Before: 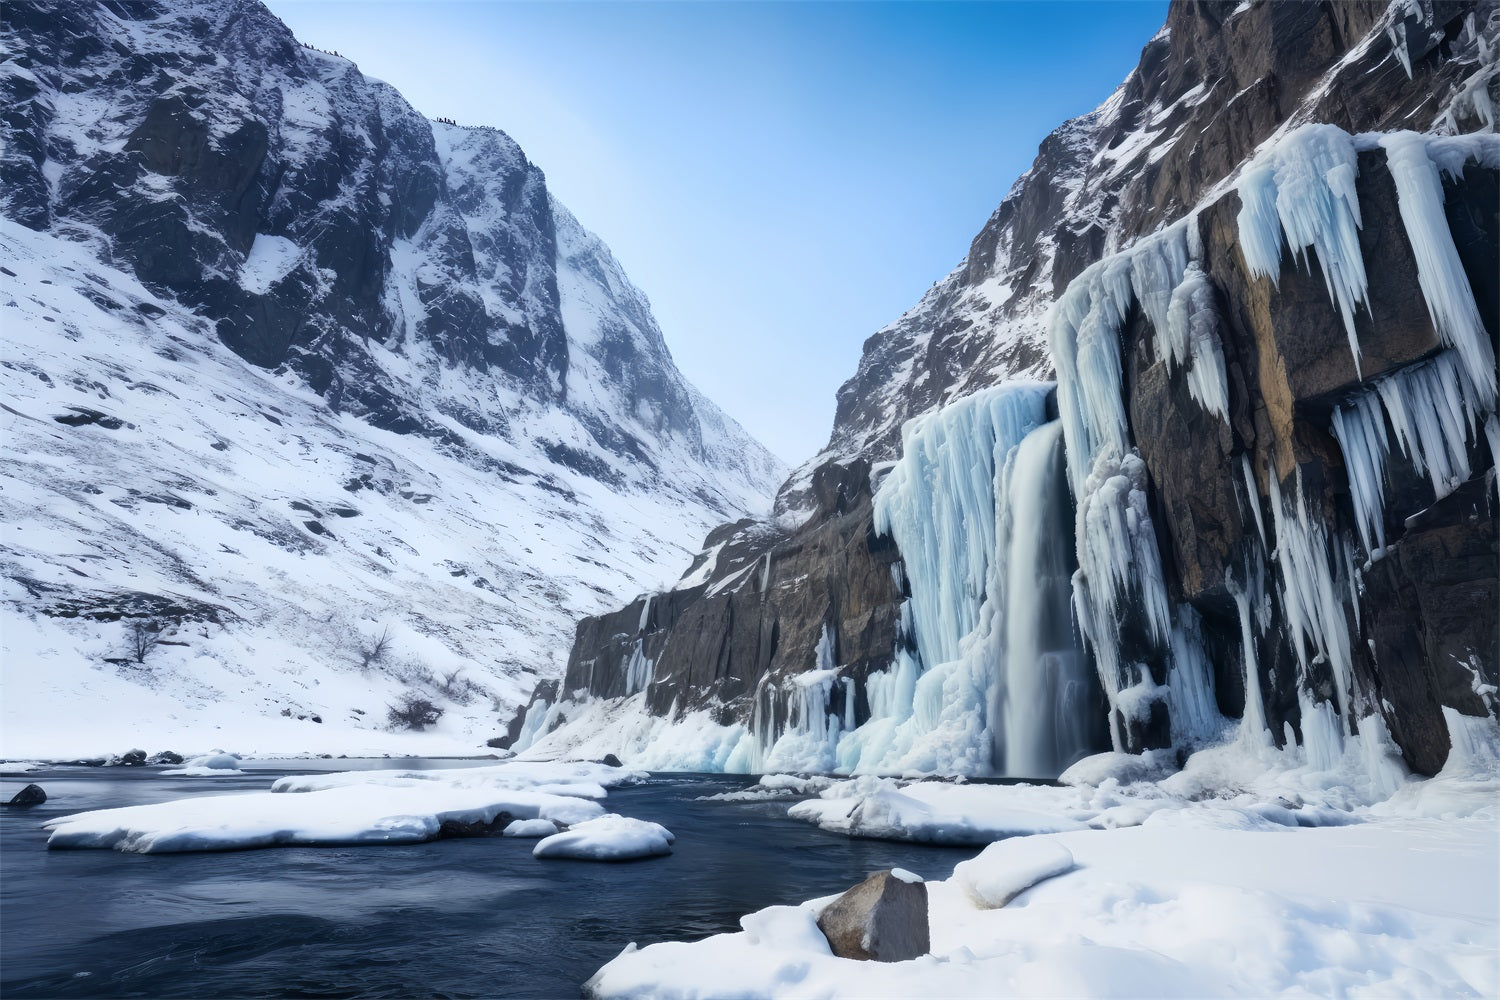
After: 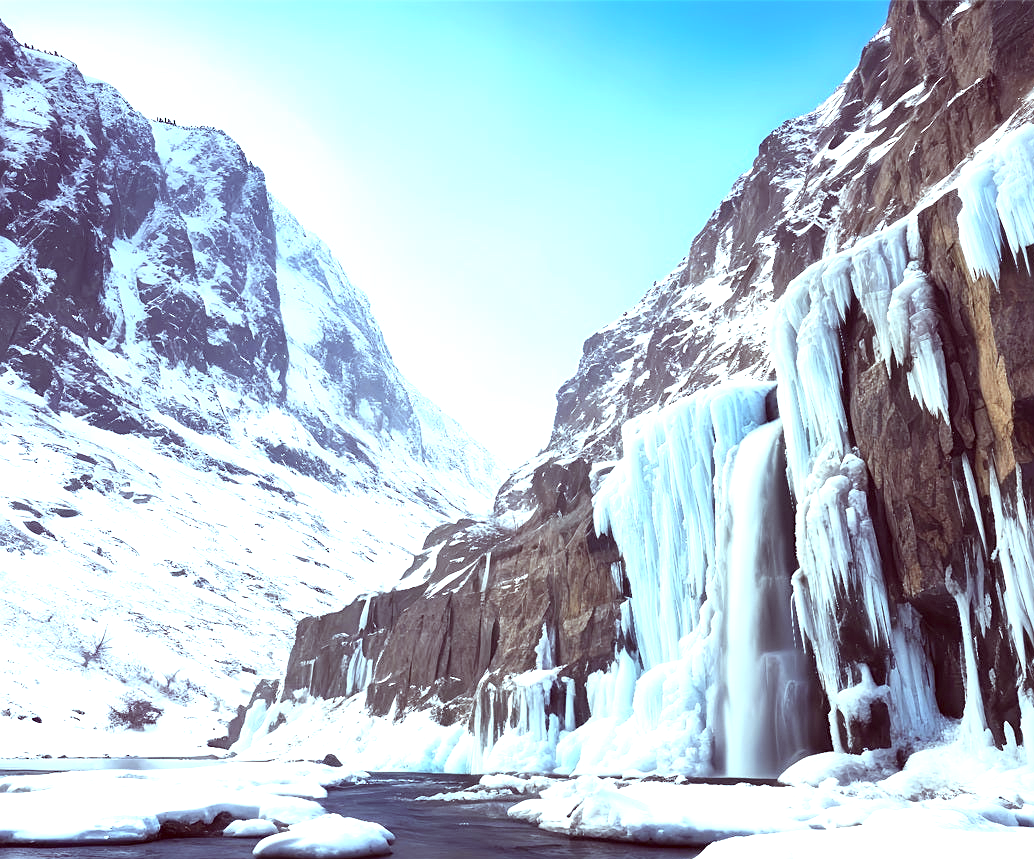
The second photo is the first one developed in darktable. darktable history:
color correction: highlights a* -7.07, highlights b* -0.154, shadows a* 20.37, shadows b* 11.2
exposure: exposure 1.154 EV, compensate highlight preservation false
sharpen: on, module defaults
crop: left 18.694%, right 12.357%, bottom 14.085%
